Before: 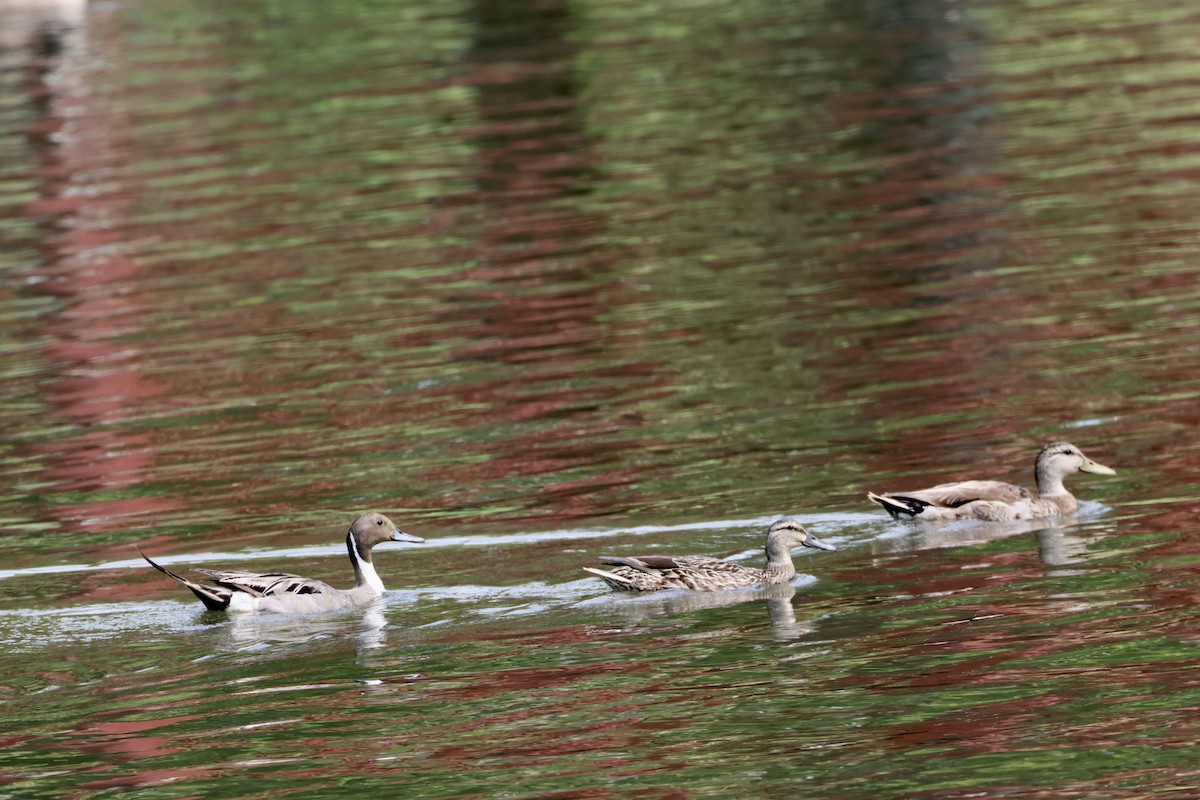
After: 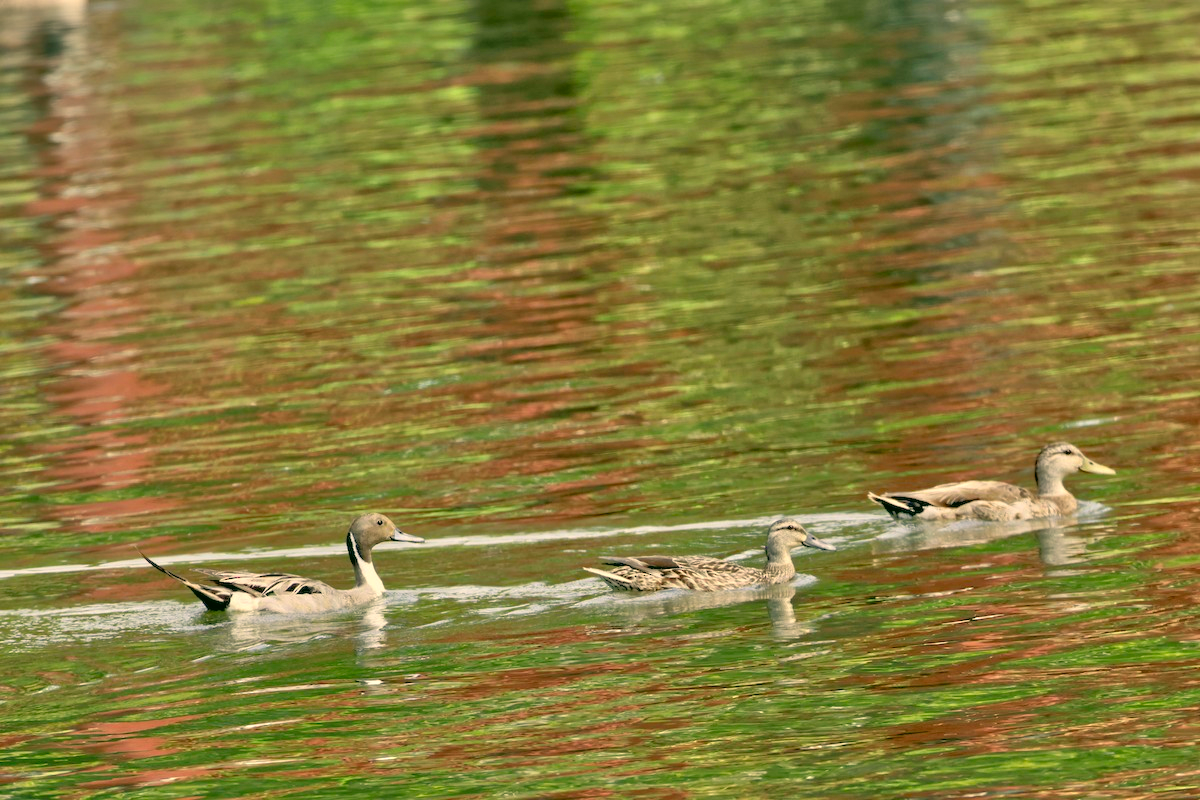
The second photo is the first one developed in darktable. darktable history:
color correction: highlights a* 4.87, highlights b* 24, shadows a* -16.2, shadows b* 3.87
tone equalizer: -7 EV 0.164 EV, -6 EV 0.588 EV, -5 EV 1.14 EV, -4 EV 1.34 EV, -3 EV 1.16 EV, -2 EV 0.6 EV, -1 EV 0.154 EV
shadows and highlights: shadows 20.89, highlights -82.09, soften with gaussian
